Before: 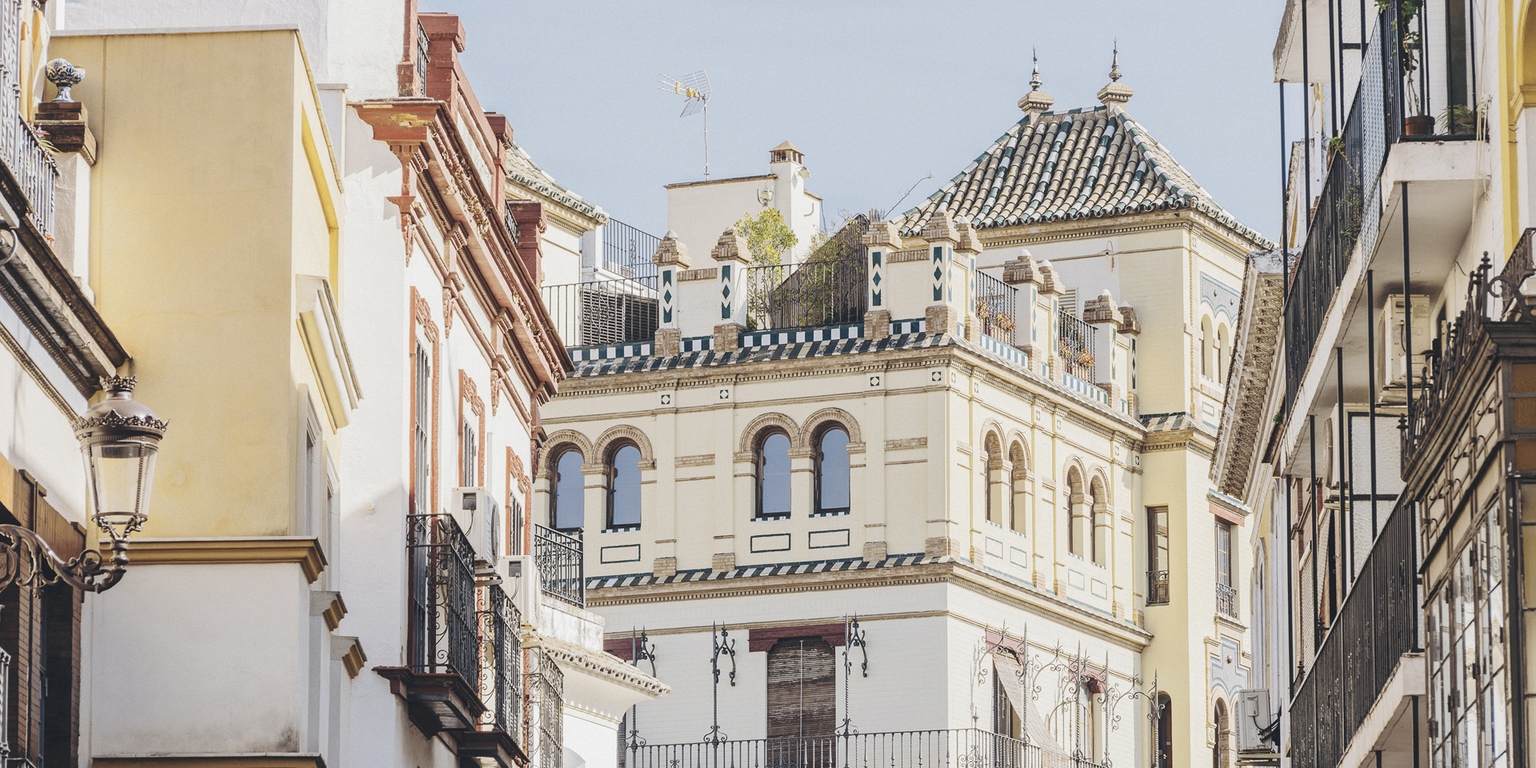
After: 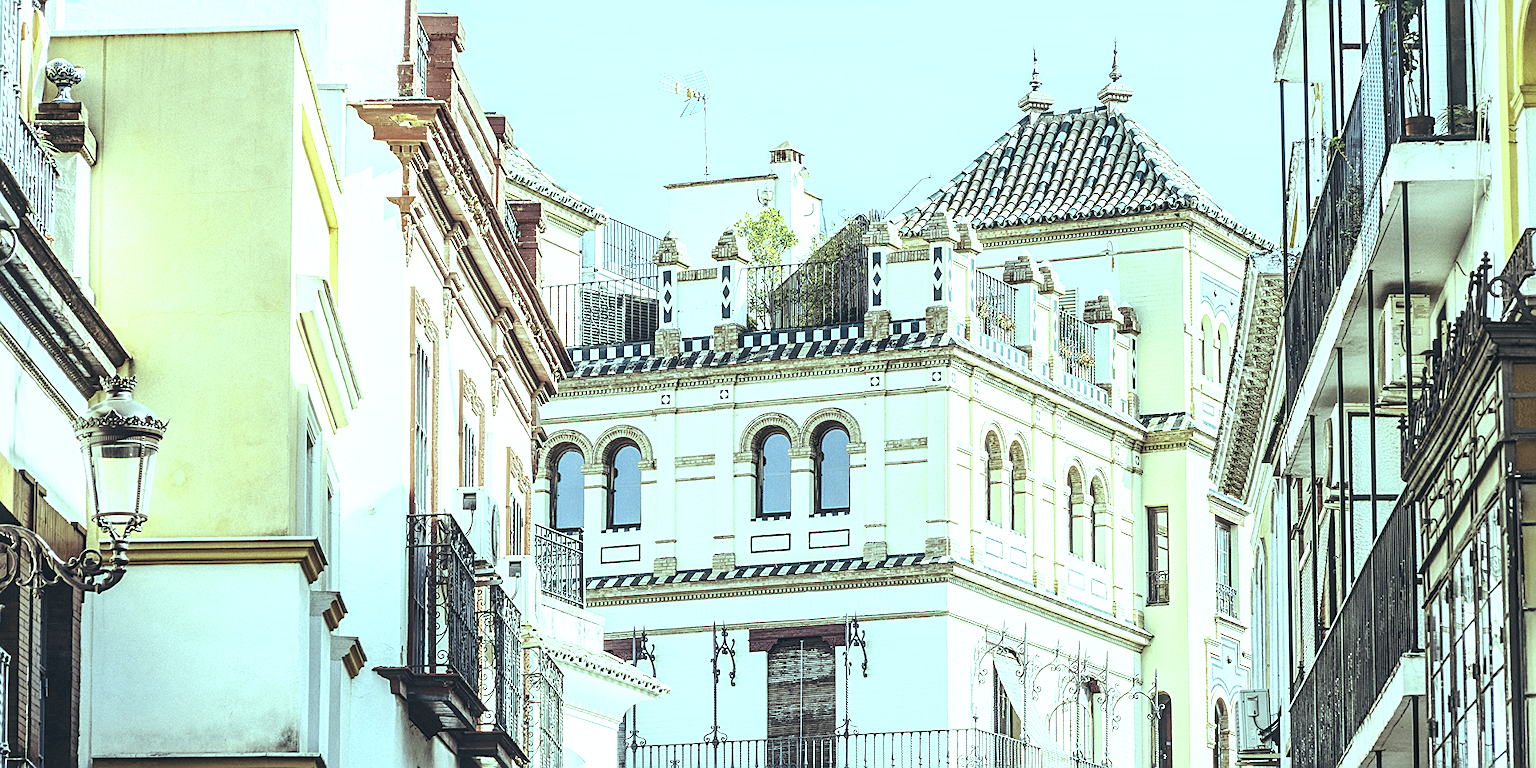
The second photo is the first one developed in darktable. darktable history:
tone equalizer: -8 EV -0.75 EV, -7 EV -0.7 EV, -6 EV -0.6 EV, -5 EV -0.4 EV, -3 EV 0.4 EV, -2 EV 0.6 EV, -1 EV 0.7 EV, +0 EV 0.75 EV, edges refinement/feathering 500, mask exposure compensation -1.57 EV, preserve details no
local contrast: on, module defaults
color balance: mode lift, gamma, gain (sRGB), lift [0.997, 0.979, 1.021, 1.011], gamma [1, 1.084, 0.916, 0.998], gain [1, 0.87, 1.13, 1.101], contrast 4.55%, contrast fulcrum 38.24%, output saturation 104.09%
sharpen: on, module defaults
